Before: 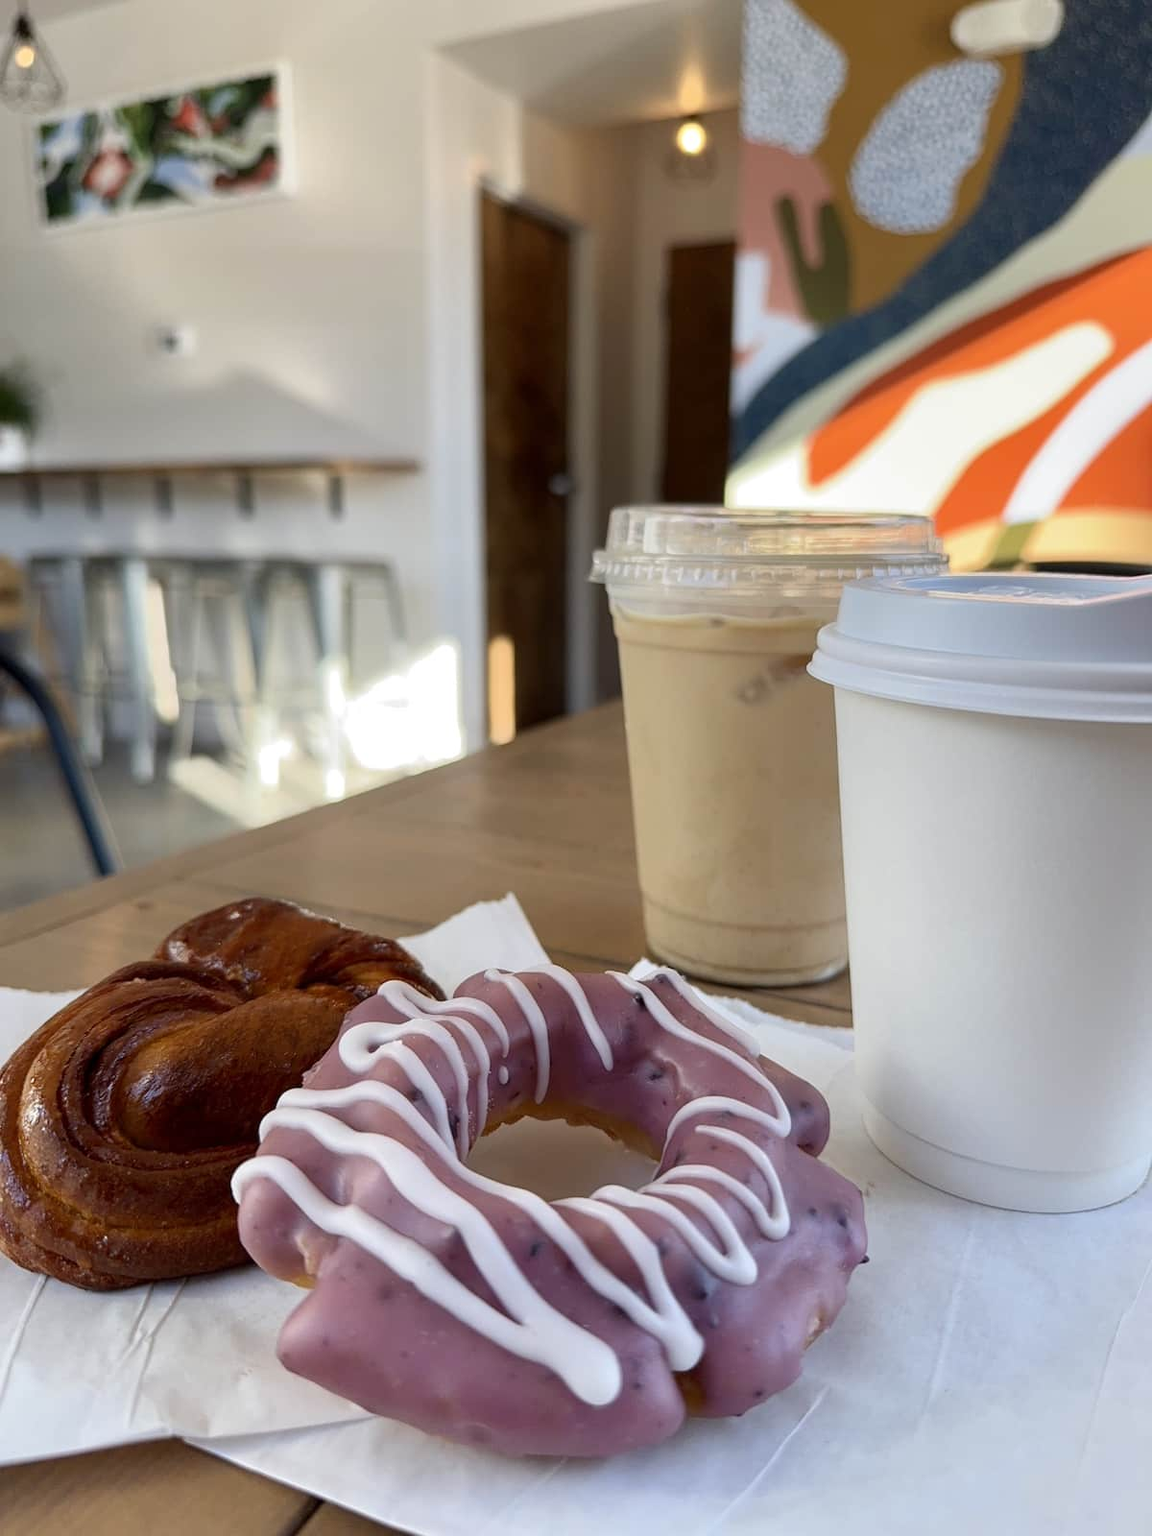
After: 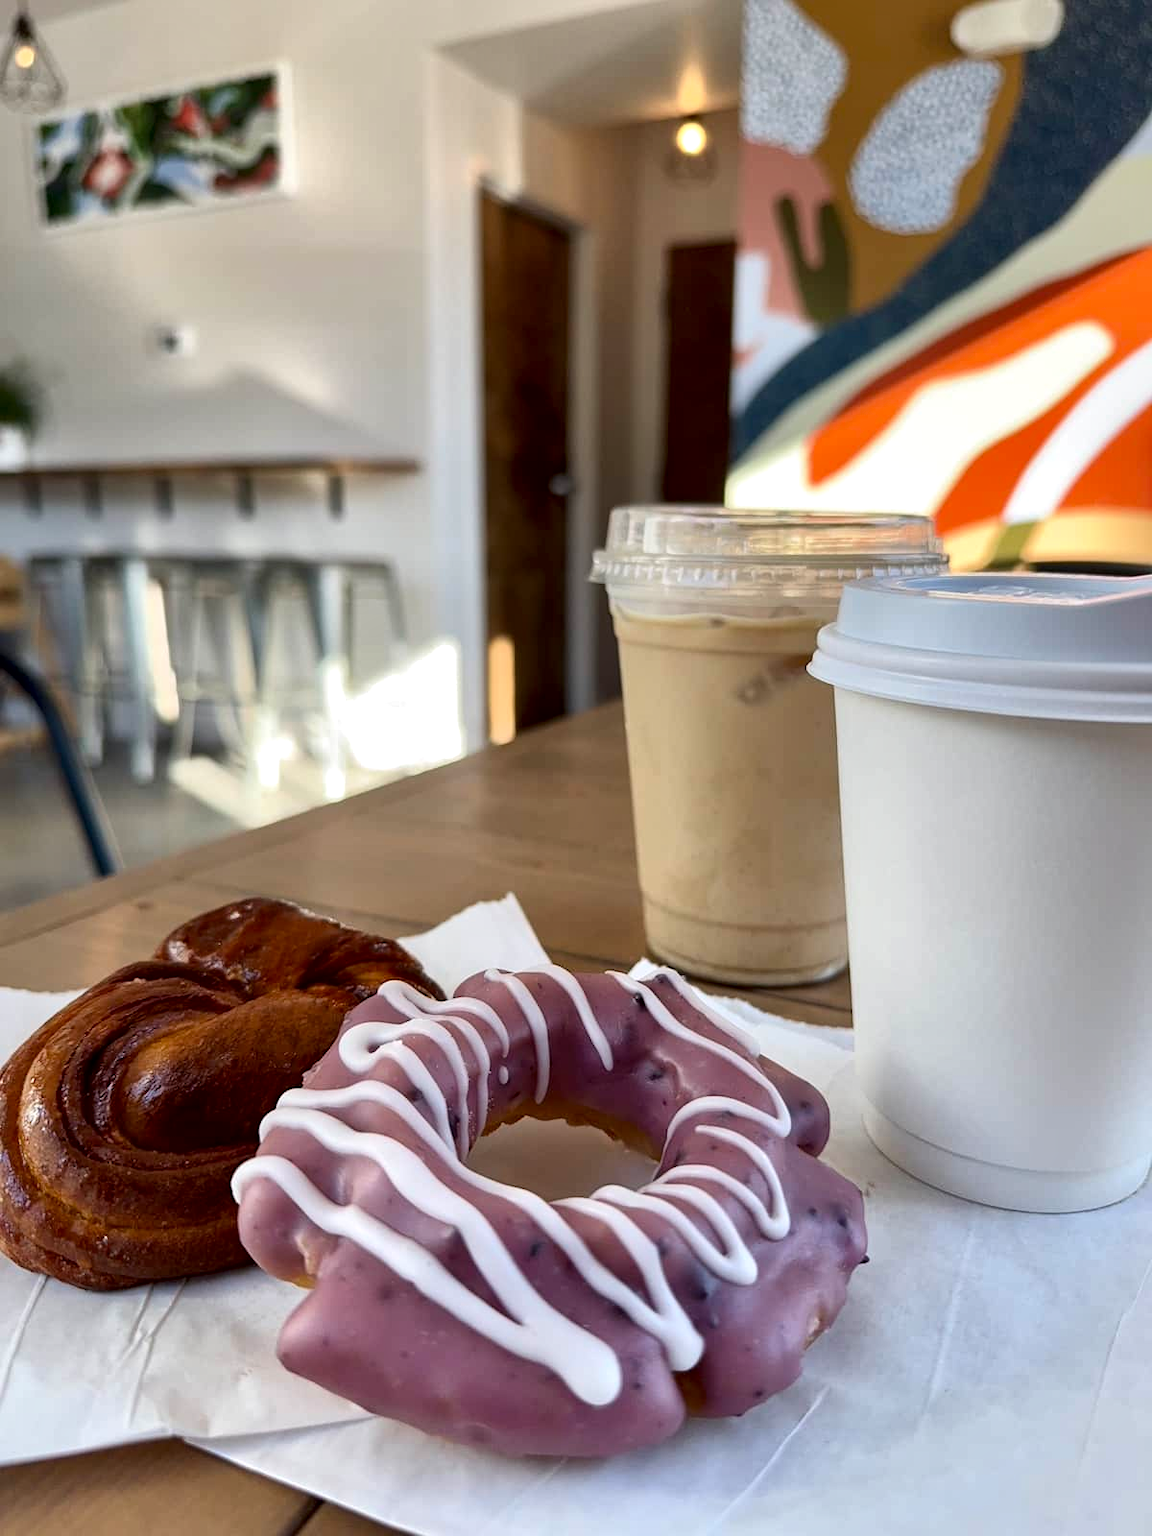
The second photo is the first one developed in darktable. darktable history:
local contrast: mode bilateral grid, contrast 26, coarseness 59, detail 150%, midtone range 0.2
